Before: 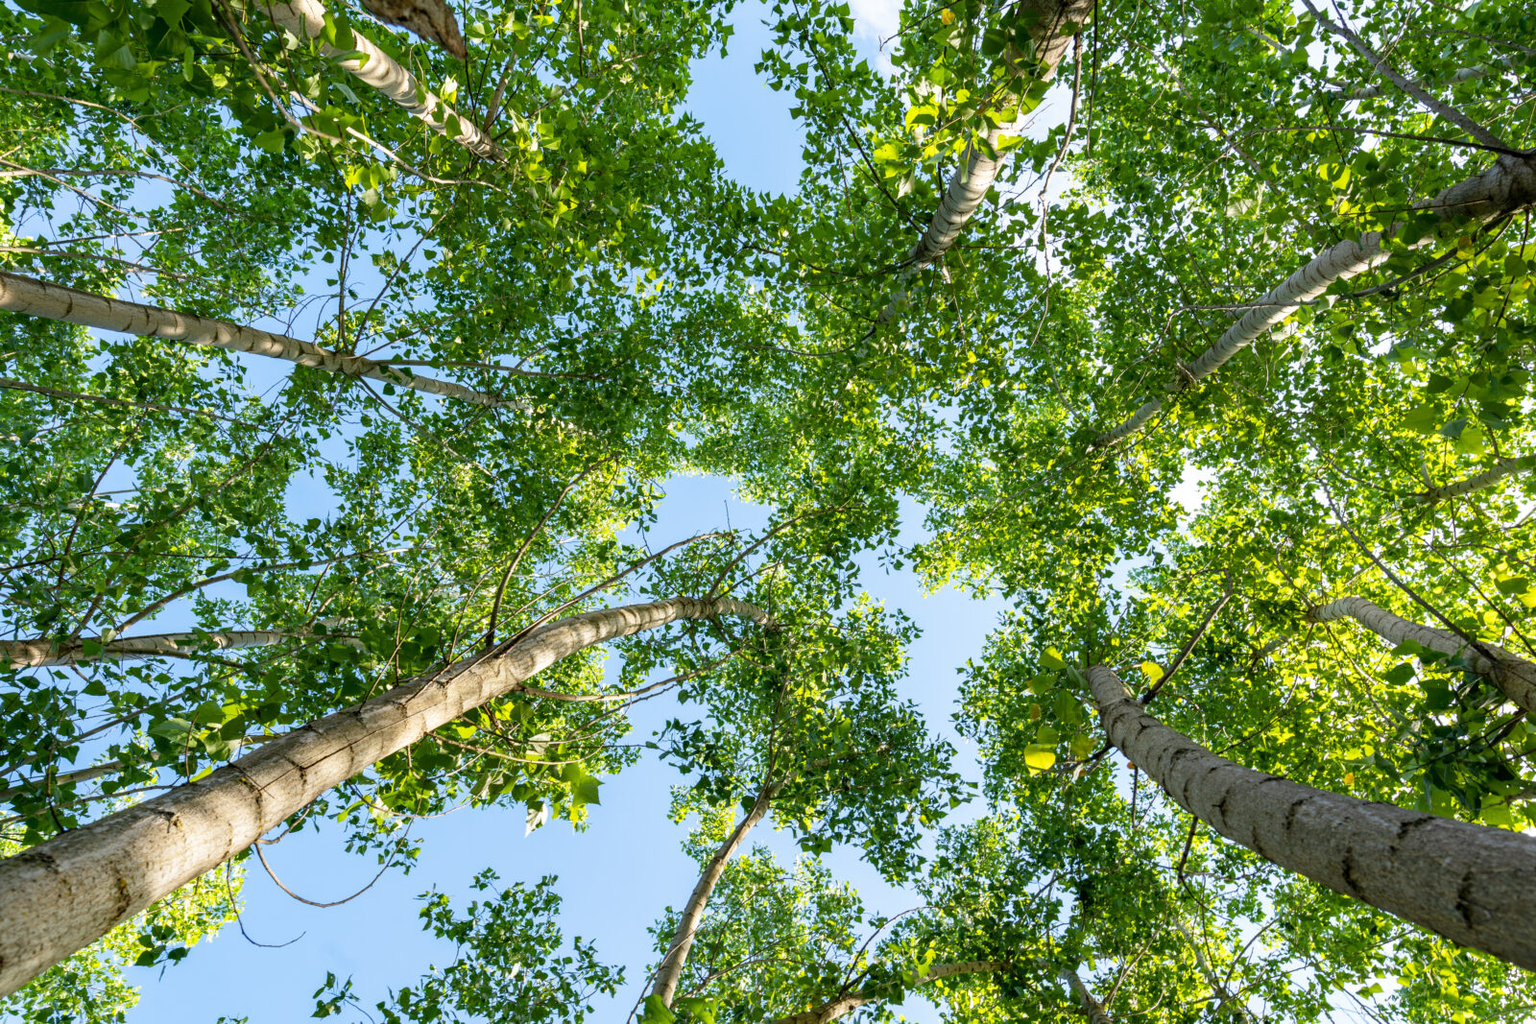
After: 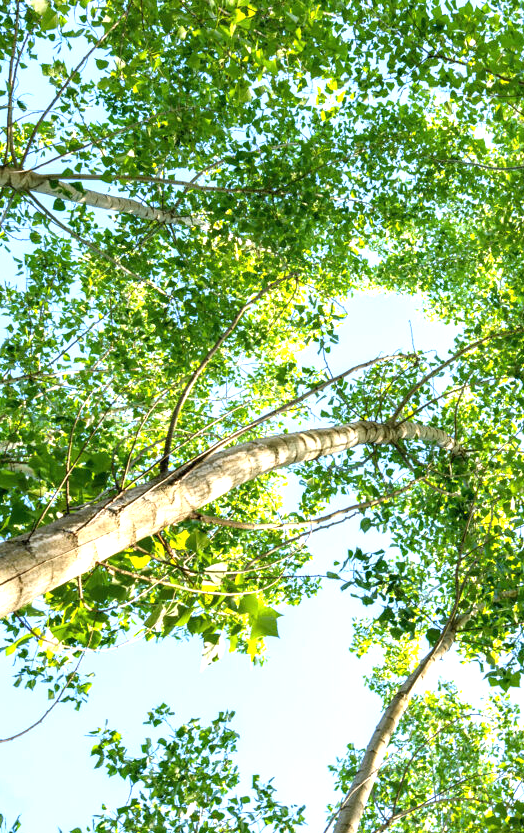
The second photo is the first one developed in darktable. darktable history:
crop and rotate: left 21.68%, top 18.857%, right 45.528%, bottom 2.98%
exposure: black level correction 0, exposure 1.001 EV, compensate exposure bias true, compensate highlight preservation false
